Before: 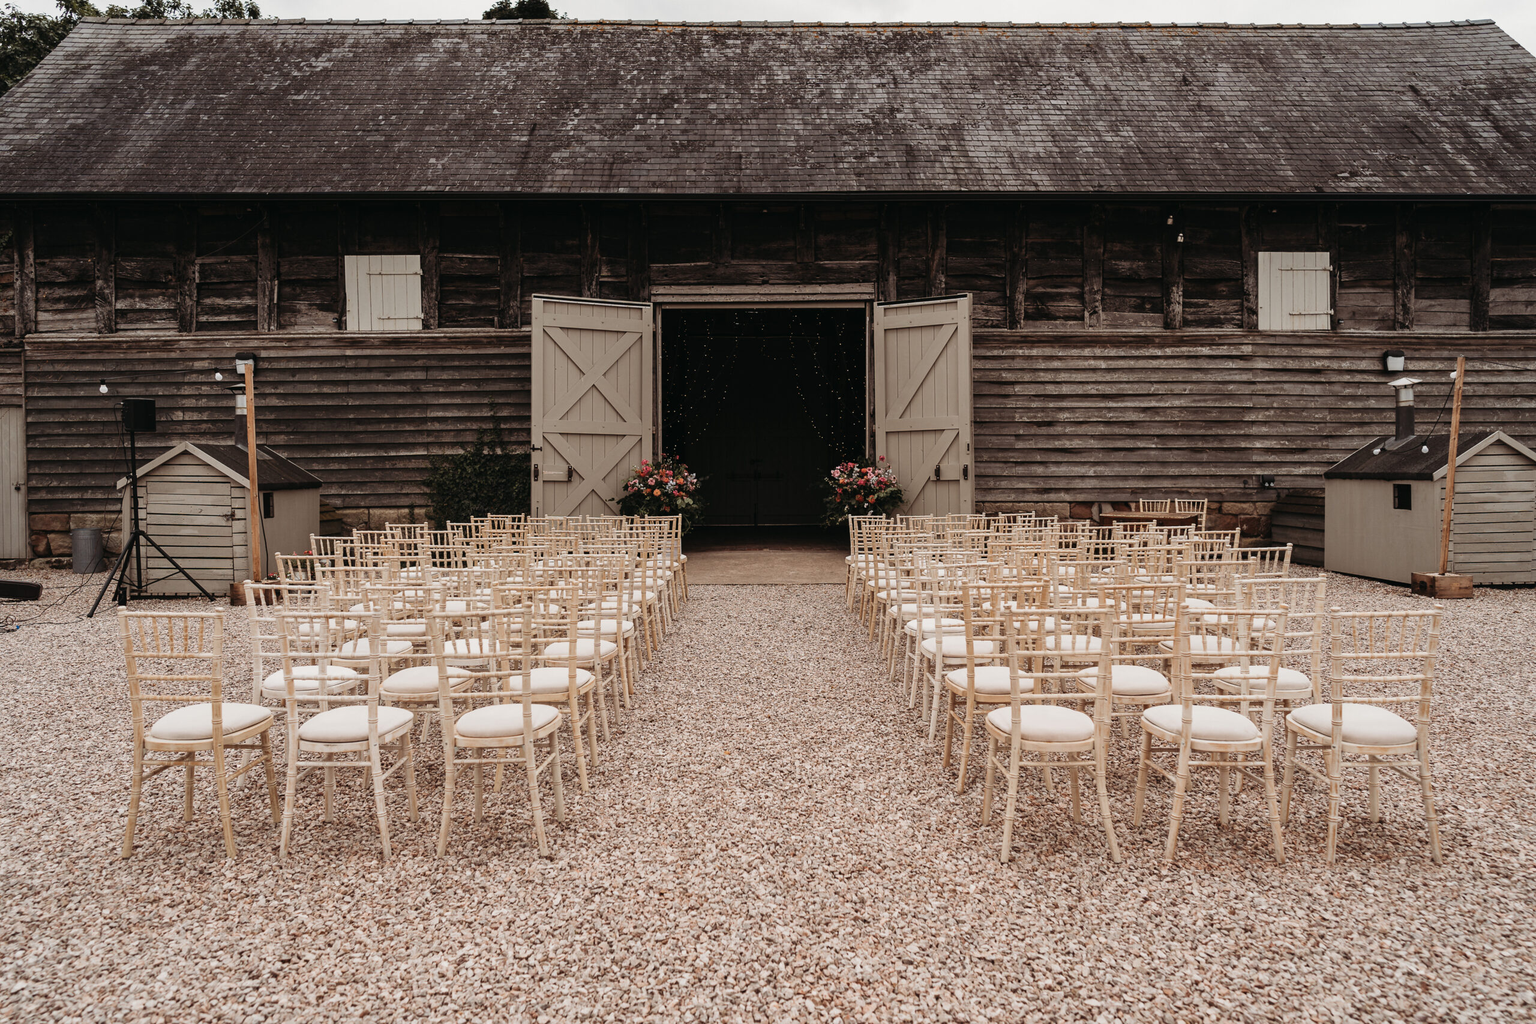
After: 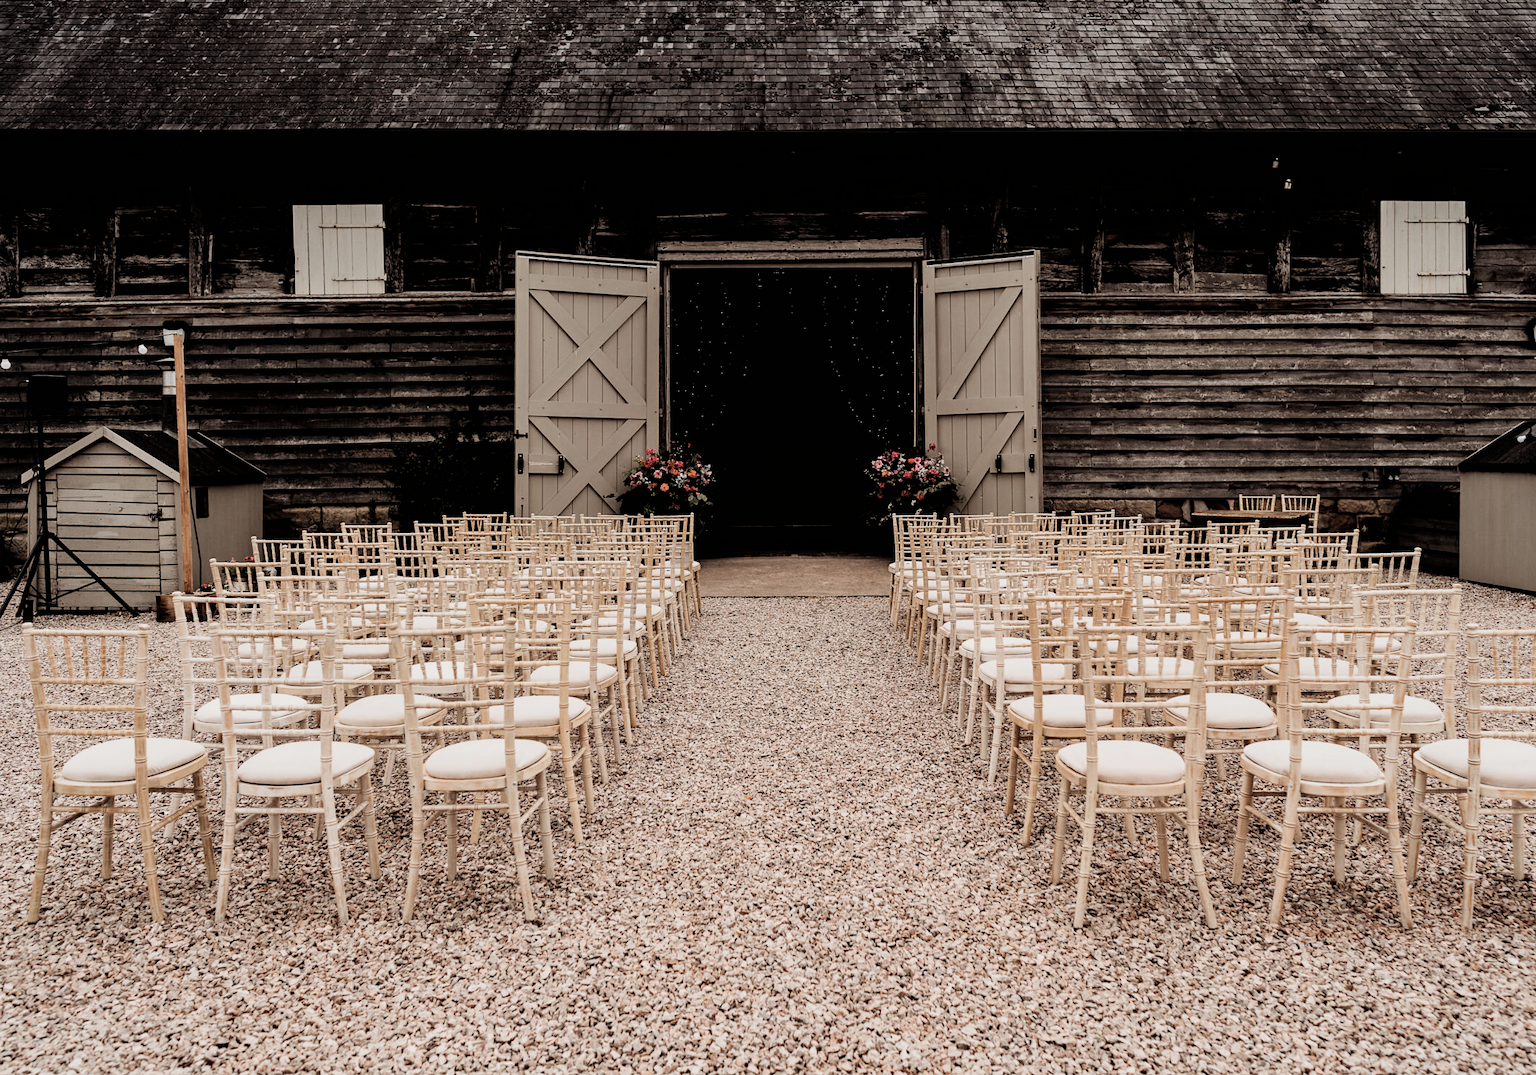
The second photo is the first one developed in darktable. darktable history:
crop: left 6.446%, top 8.188%, right 9.538%, bottom 3.548%
filmic rgb: black relative exposure -4 EV, white relative exposure 3 EV, hardness 3.02, contrast 1.4
